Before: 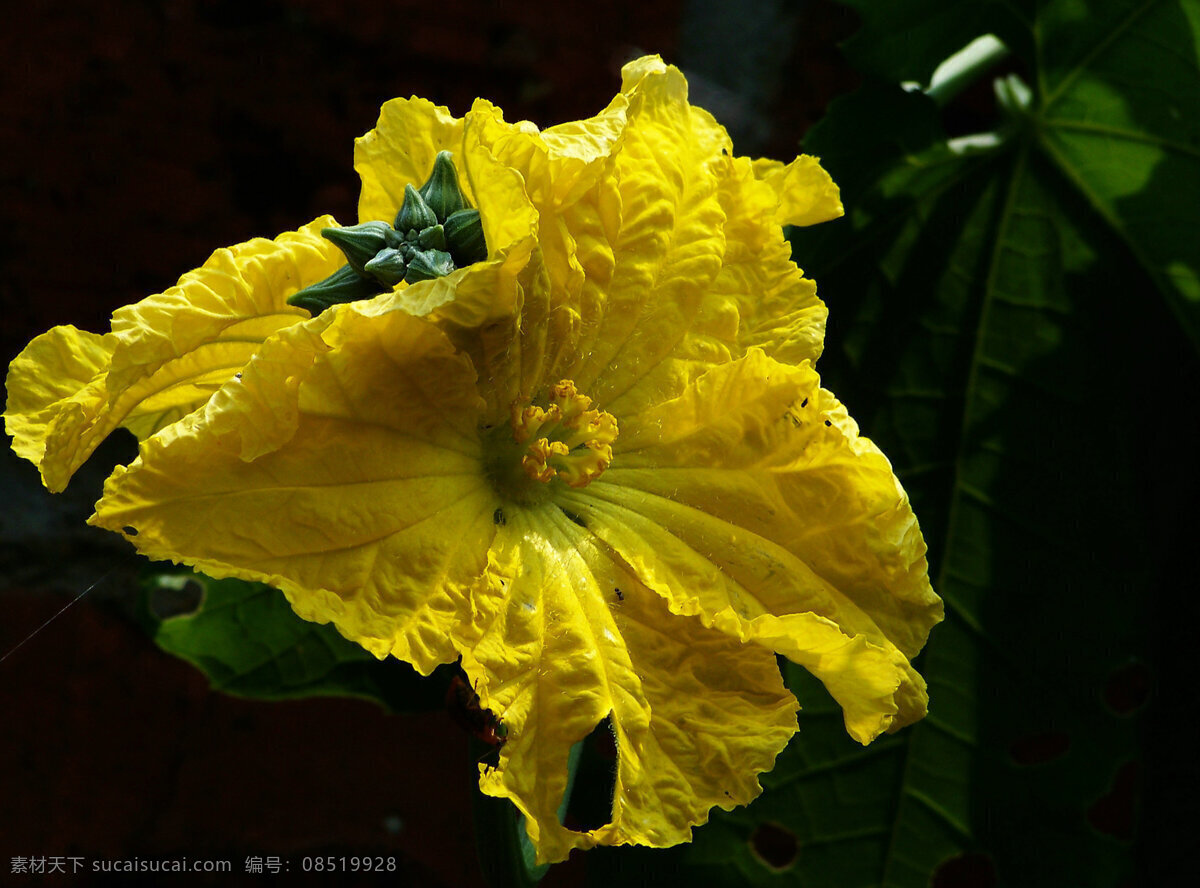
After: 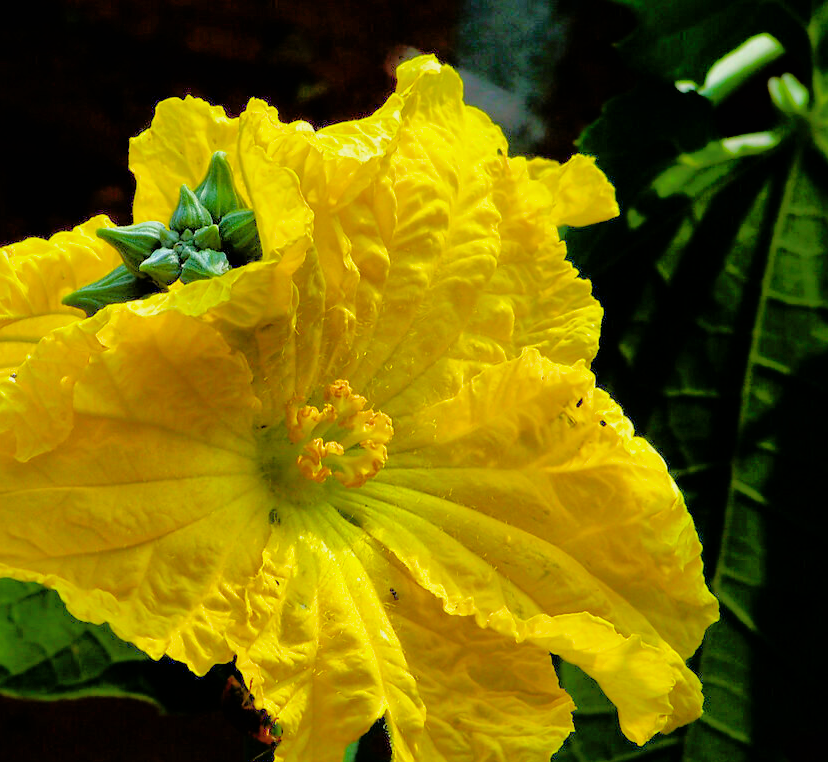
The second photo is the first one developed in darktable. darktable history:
tone equalizer: -7 EV 0.165 EV, -6 EV 0.573 EV, -5 EV 1.17 EV, -4 EV 1.36 EV, -3 EV 1.16 EV, -2 EV 0.6 EV, -1 EV 0.157 EV
exposure: black level correction 0.001, exposure 0.498 EV, compensate highlight preservation false
shadows and highlights: on, module defaults
filmic rgb: black relative exposure -7.65 EV, white relative exposure 4.56 EV, hardness 3.61, iterations of high-quality reconstruction 0
crop: left 18.781%, right 12.215%, bottom 14.122%
color balance rgb: linear chroma grading › global chroma 15.64%, perceptual saturation grading › global saturation 10.573%, perceptual brilliance grading › global brilliance 17.307%
